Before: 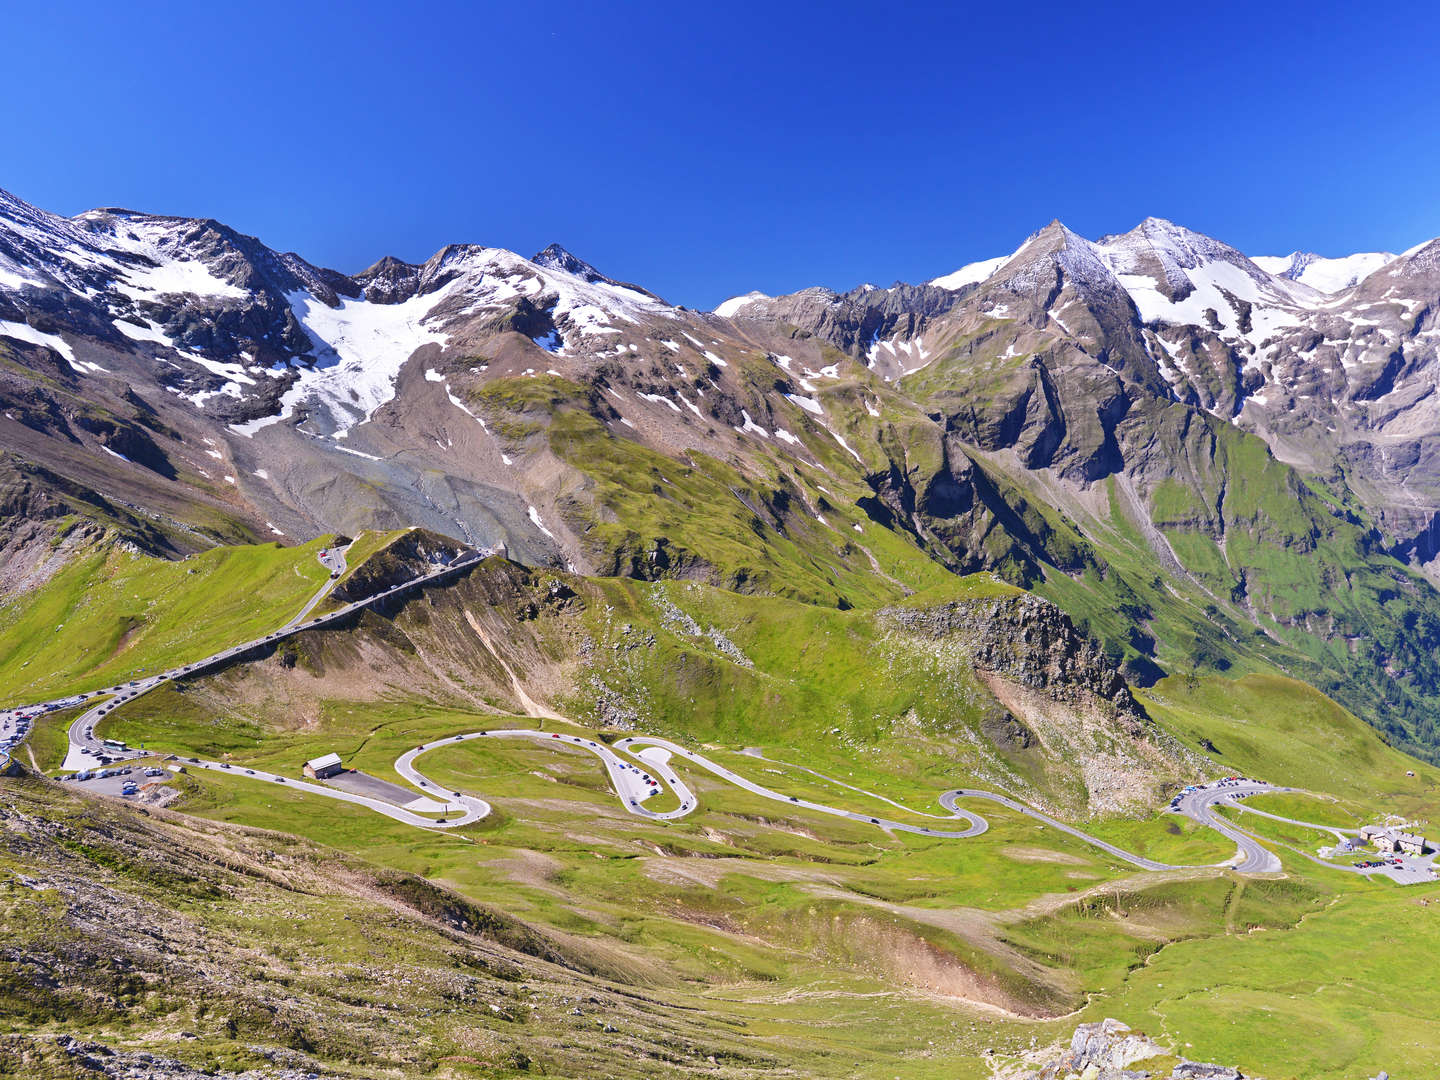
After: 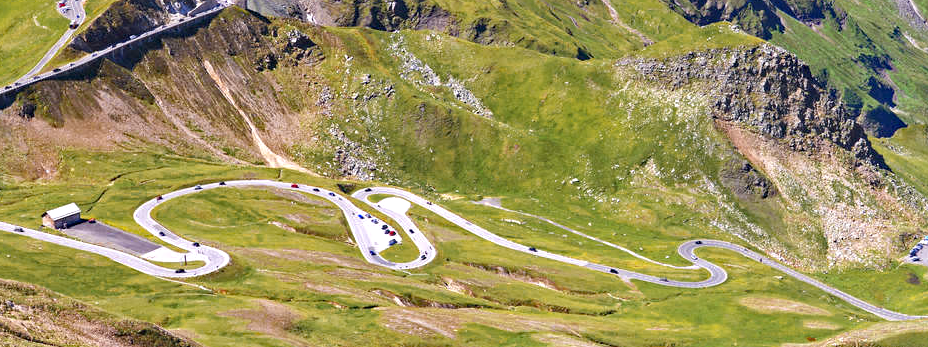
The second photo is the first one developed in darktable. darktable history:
tone equalizer: edges refinement/feathering 500, mask exposure compensation -1.57 EV, preserve details guided filter
haze removal: strength 0.303, distance 0.255, compatibility mode true, adaptive false
crop: left 18.136%, top 50.992%, right 17.402%, bottom 16.796%
color zones: curves: ch0 [(0.11, 0.396) (0.195, 0.36) (0.25, 0.5) (0.303, 0.412) (0.357, 0.544) (0.75, 0.5) (0.967, 0.328)]; ch1 [(0, 0.468) (0.112, 0.512) (0.202, 0.6) (0.25, 0.5) (0.307, 0.352) (0.357, 0.544) (0.75, 0.5) (0.963, 0.524)]
exposure: exposure 0.494 EV, compensate exposure bias true, compensate highlight preservation false
